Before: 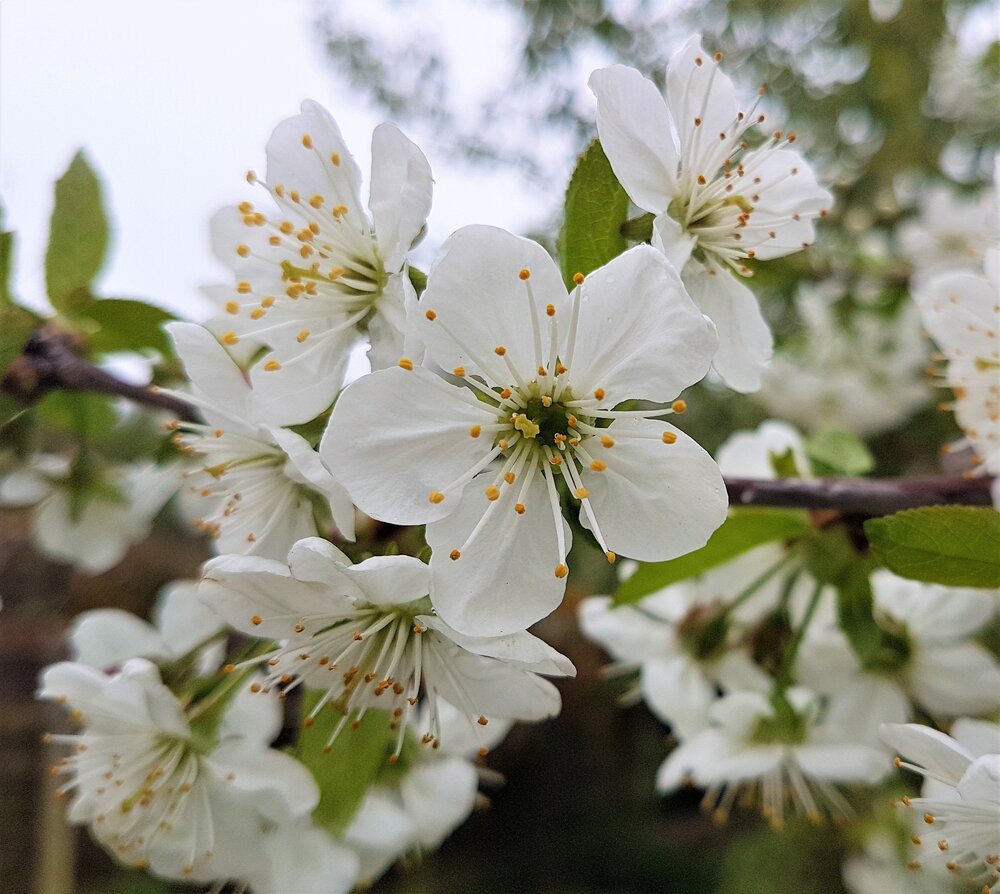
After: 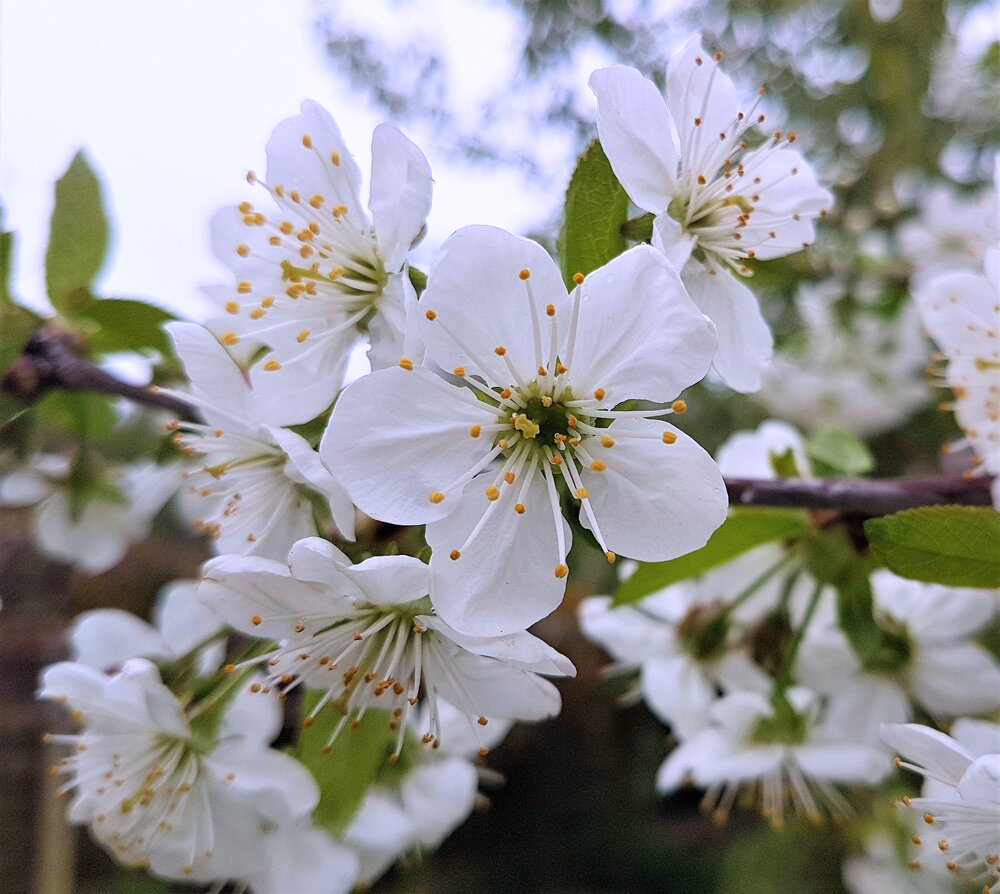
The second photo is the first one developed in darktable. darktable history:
white balance: red 1.066, blue 1.119
color calibration: illuminant Planckian (black body), adaptation linear Bradford (ICC v4), x 0.361, y 0.366, temperature 4511.61 K, saturation algorithm version 1 (2020)
